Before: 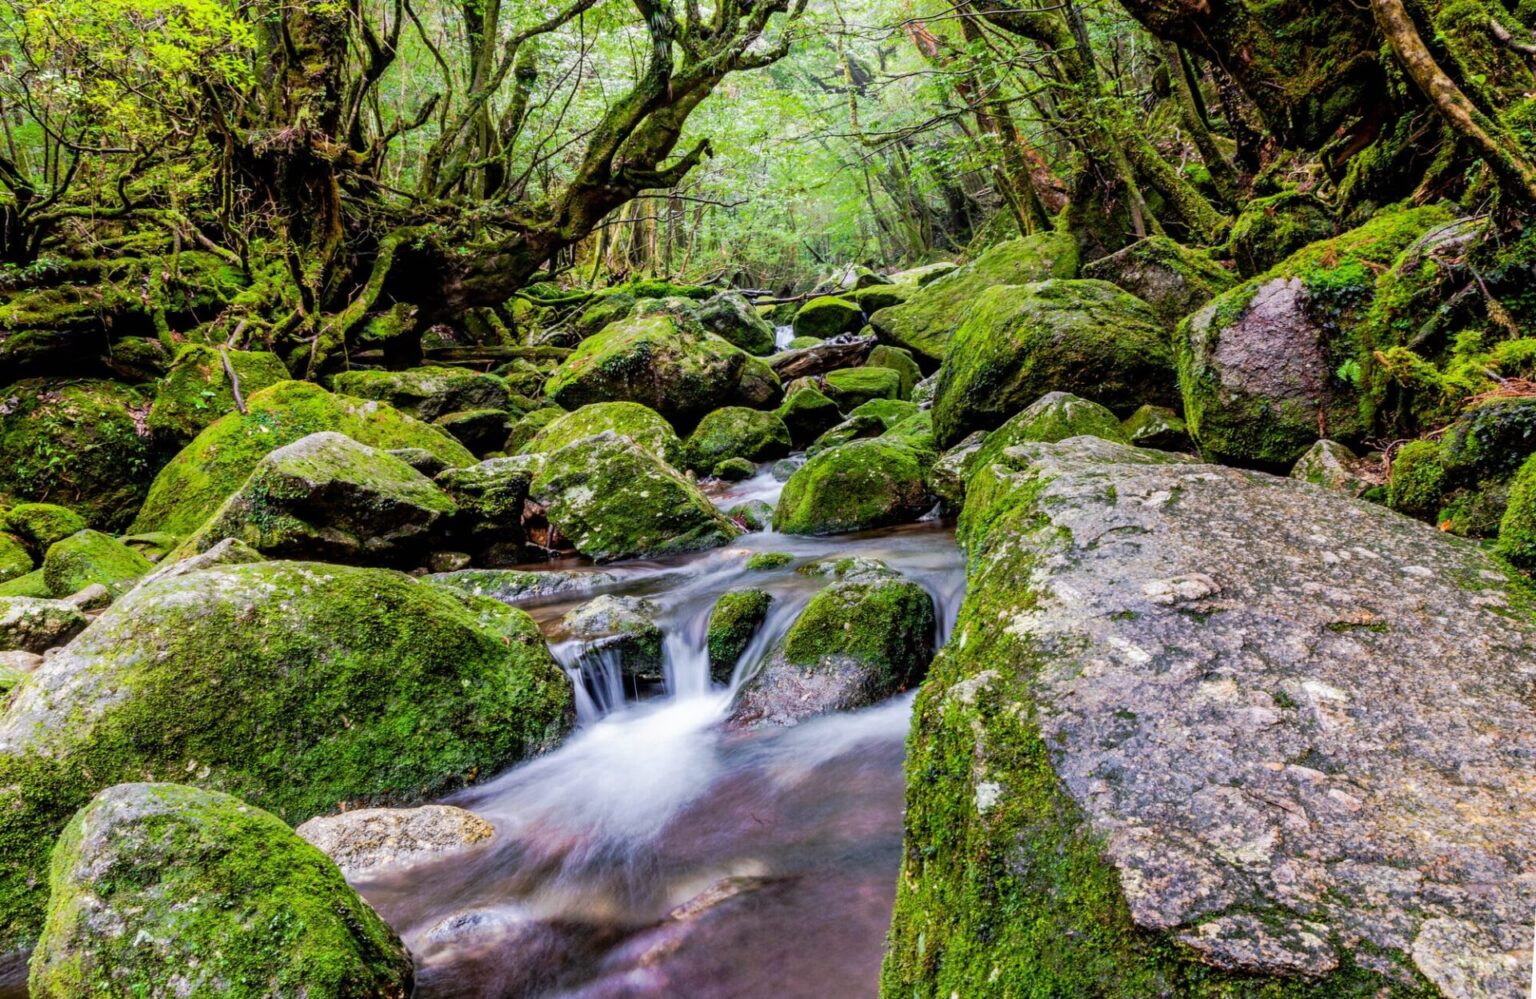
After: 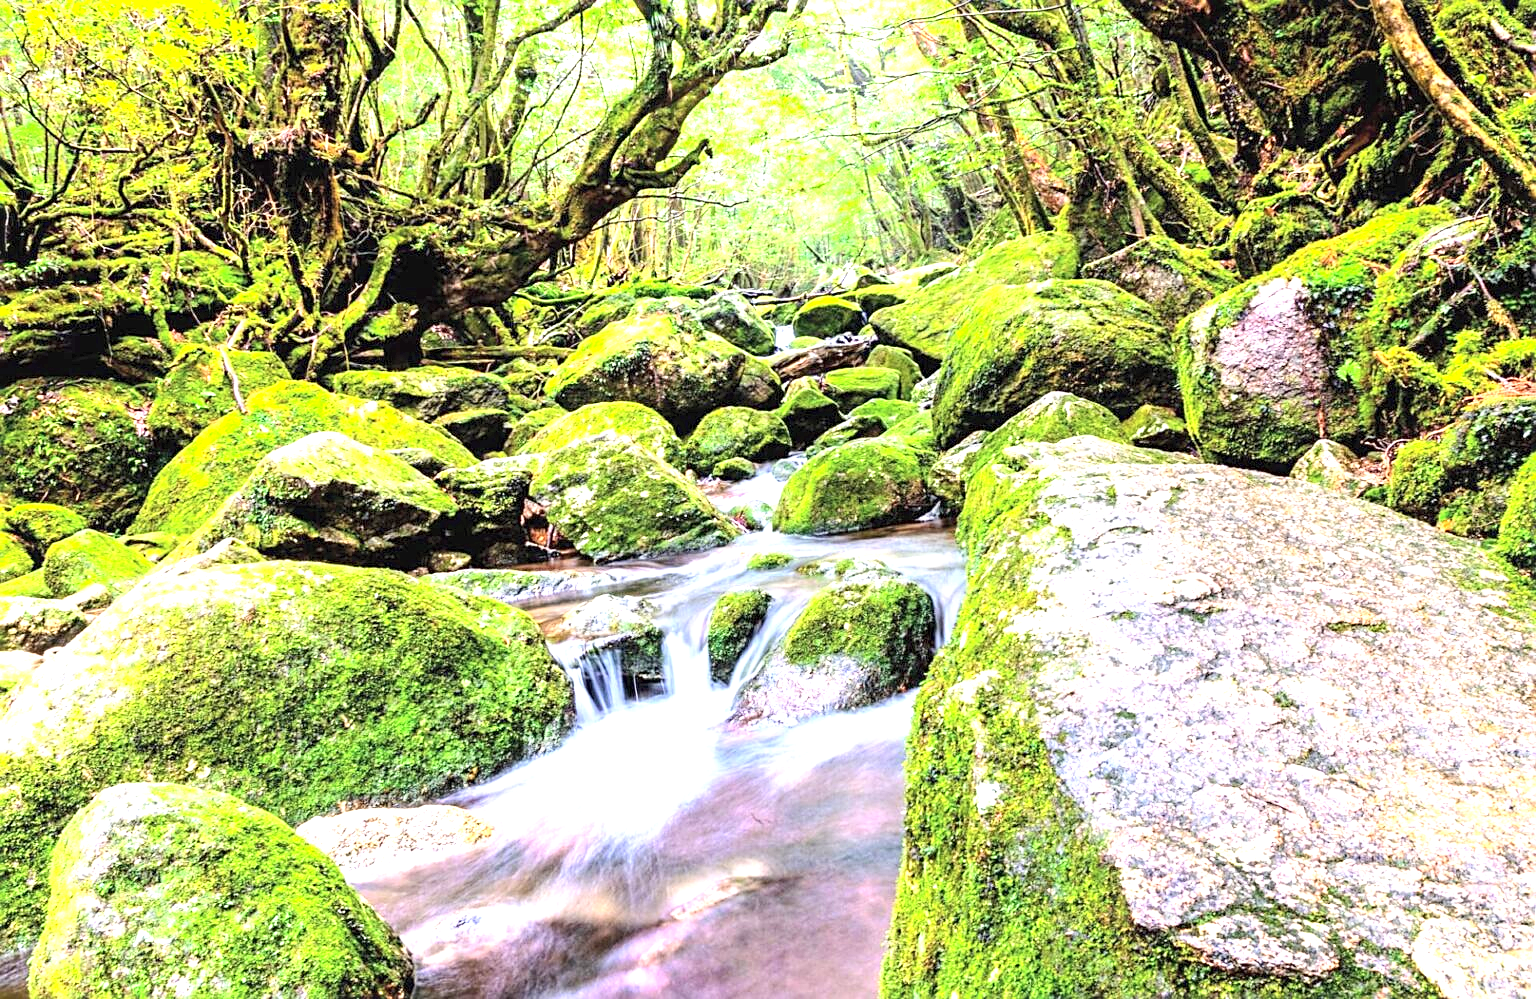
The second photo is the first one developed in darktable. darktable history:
sharpen: amount 0.475
exposure: black level correction 0, exposure 1.696 EV, compensate highlight preservation false
contrast brightness saturation: contrast 0.137, brightness 0.213
